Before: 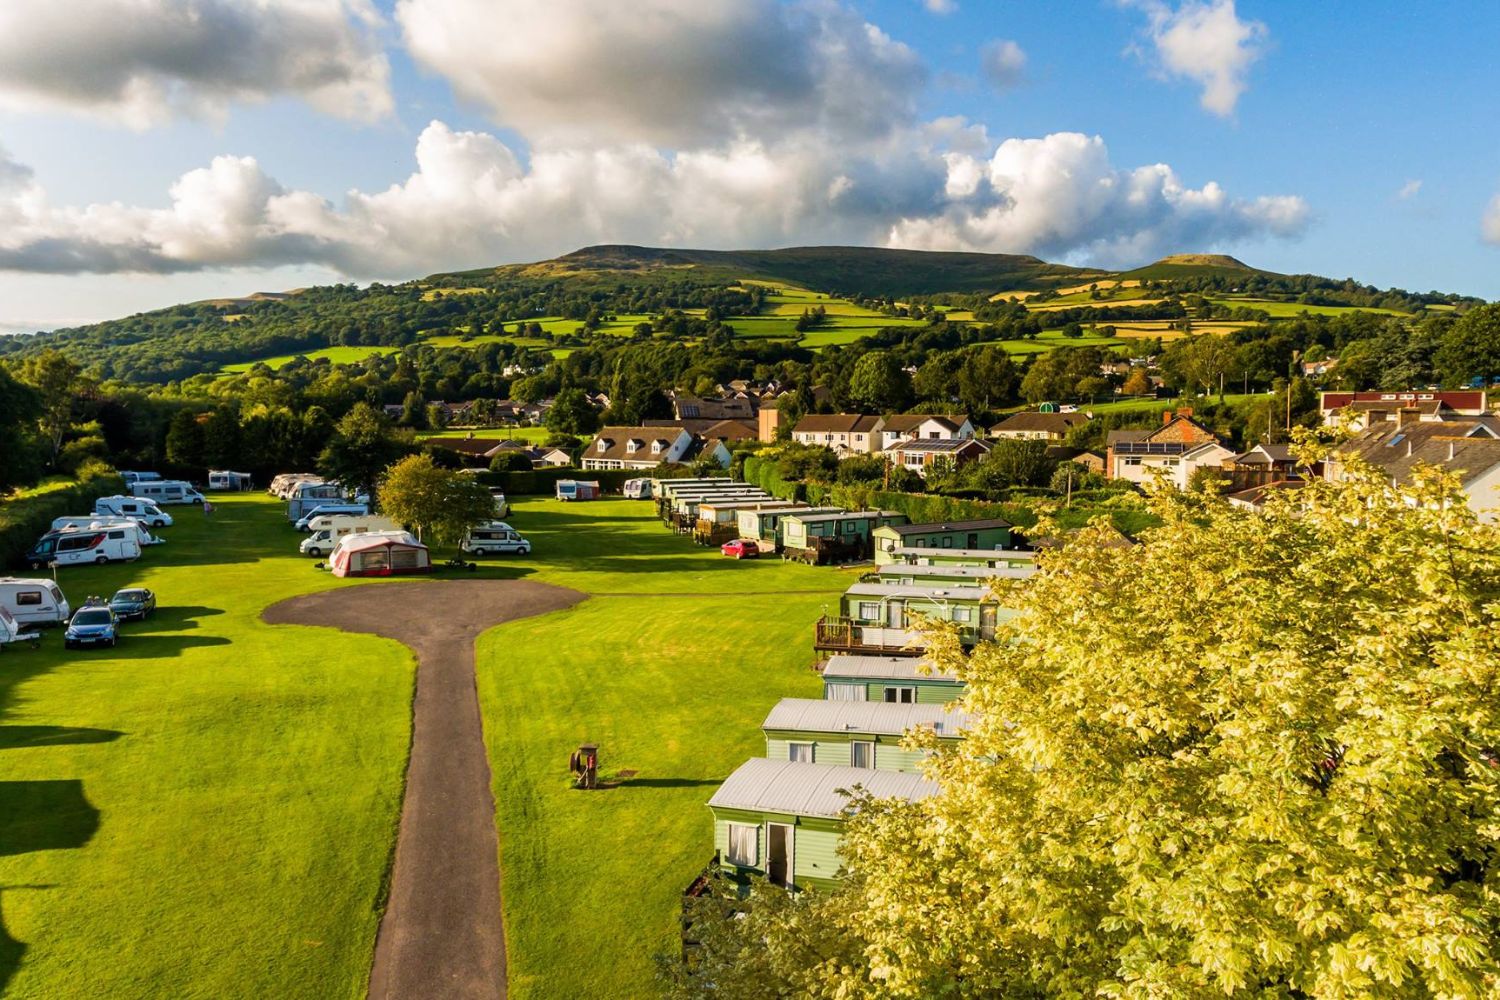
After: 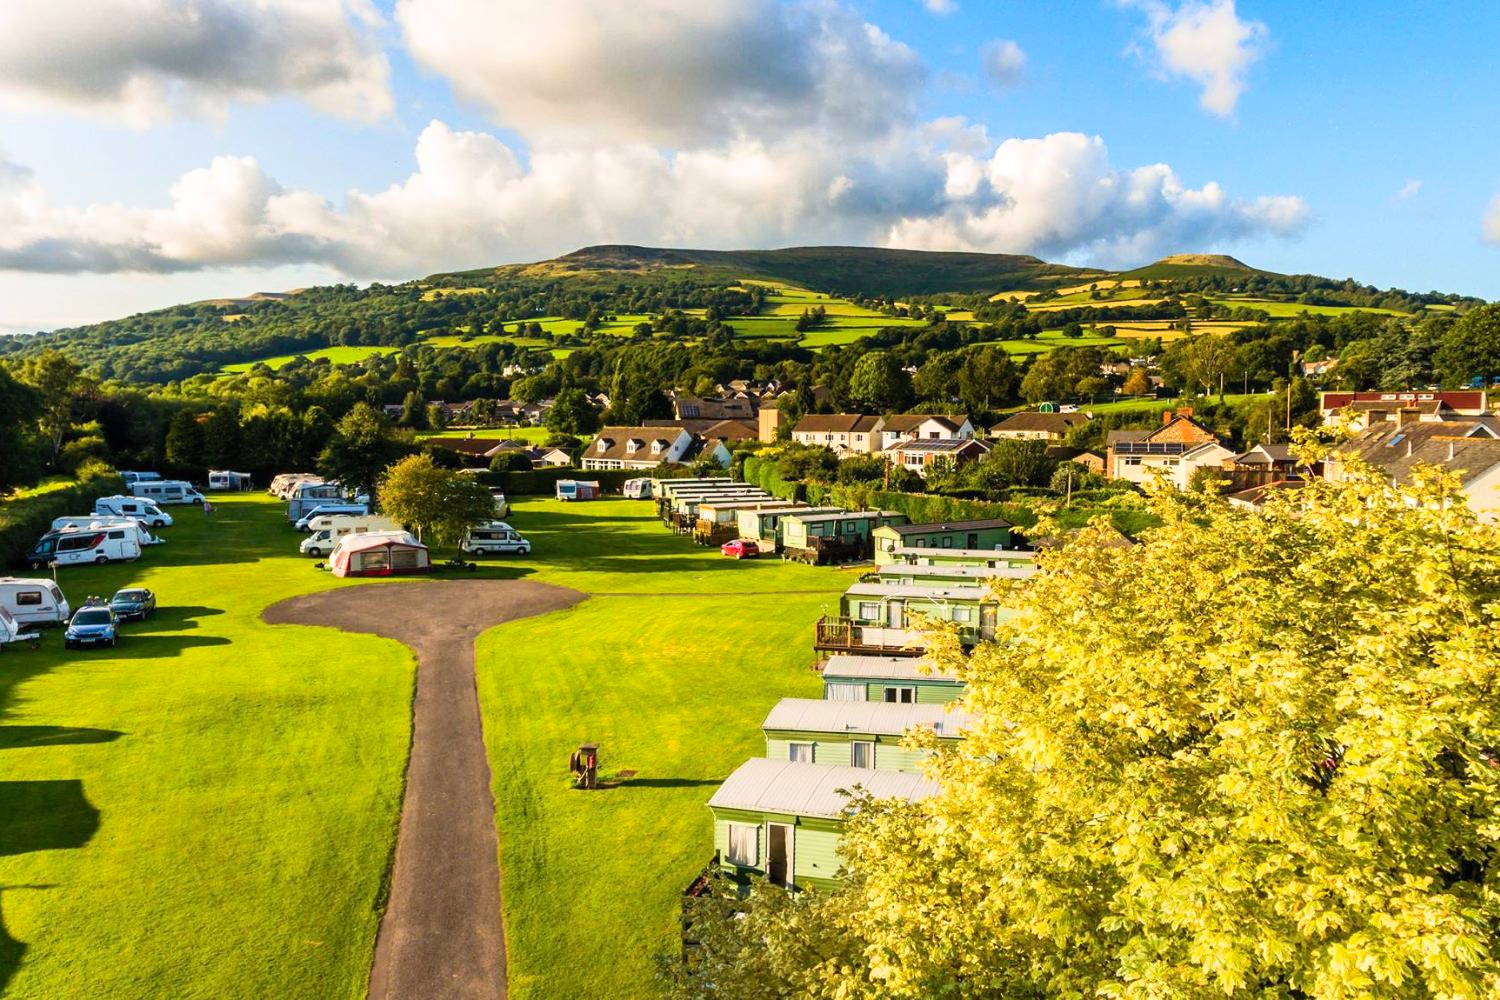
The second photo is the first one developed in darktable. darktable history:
contrast brightness saturation: contrast 0.196, brightness 0.154, saturation 0.148
